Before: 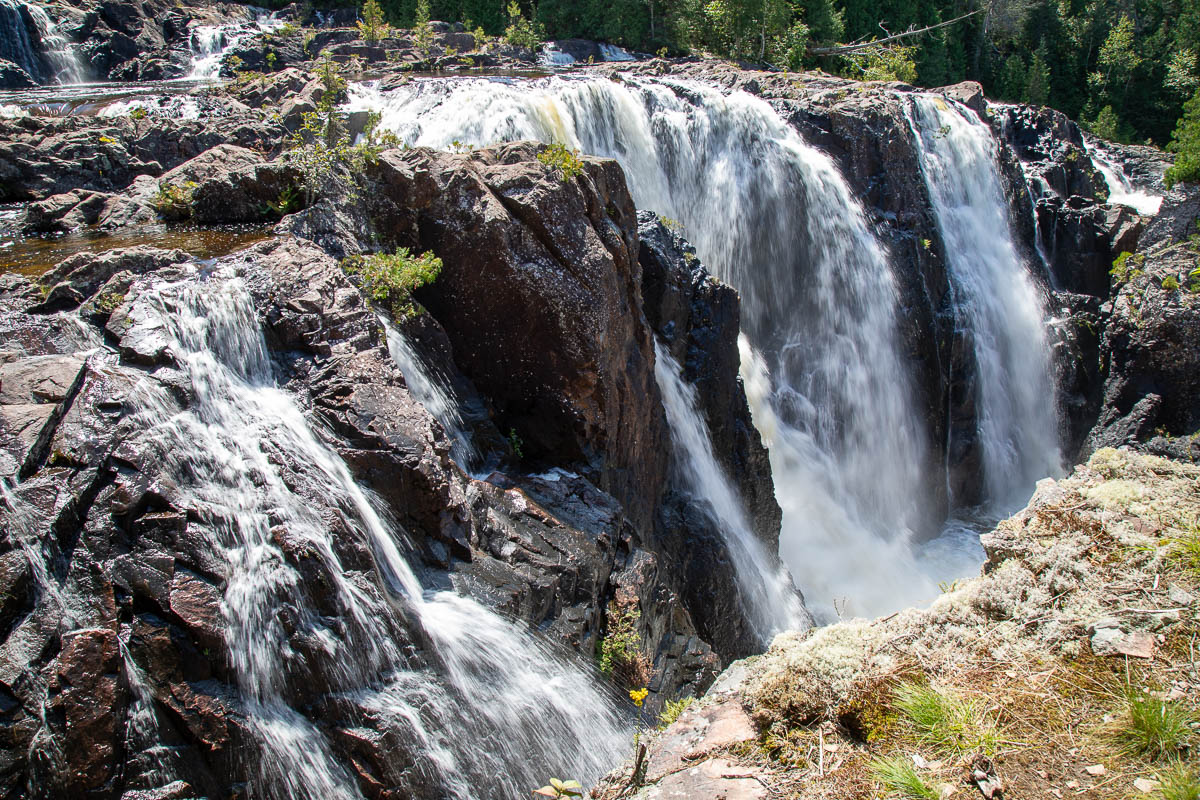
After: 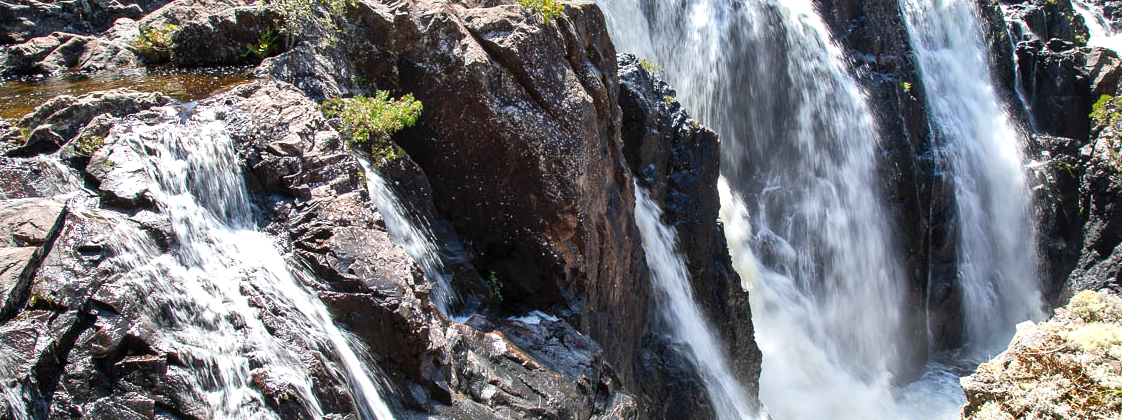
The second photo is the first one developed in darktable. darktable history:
crop: left 1.746%, top 19.656%, right 4.707%, bottom 27.794%
exposure: black level correction 0, exposure 0.395 EV, compensate highlight preservation false
contrast brightness saturation: contrast 0.071
tone equalizer: mask exposure compensation -0.49 EV
shadows and highlights: shadows 60.57, soften with gaussian
